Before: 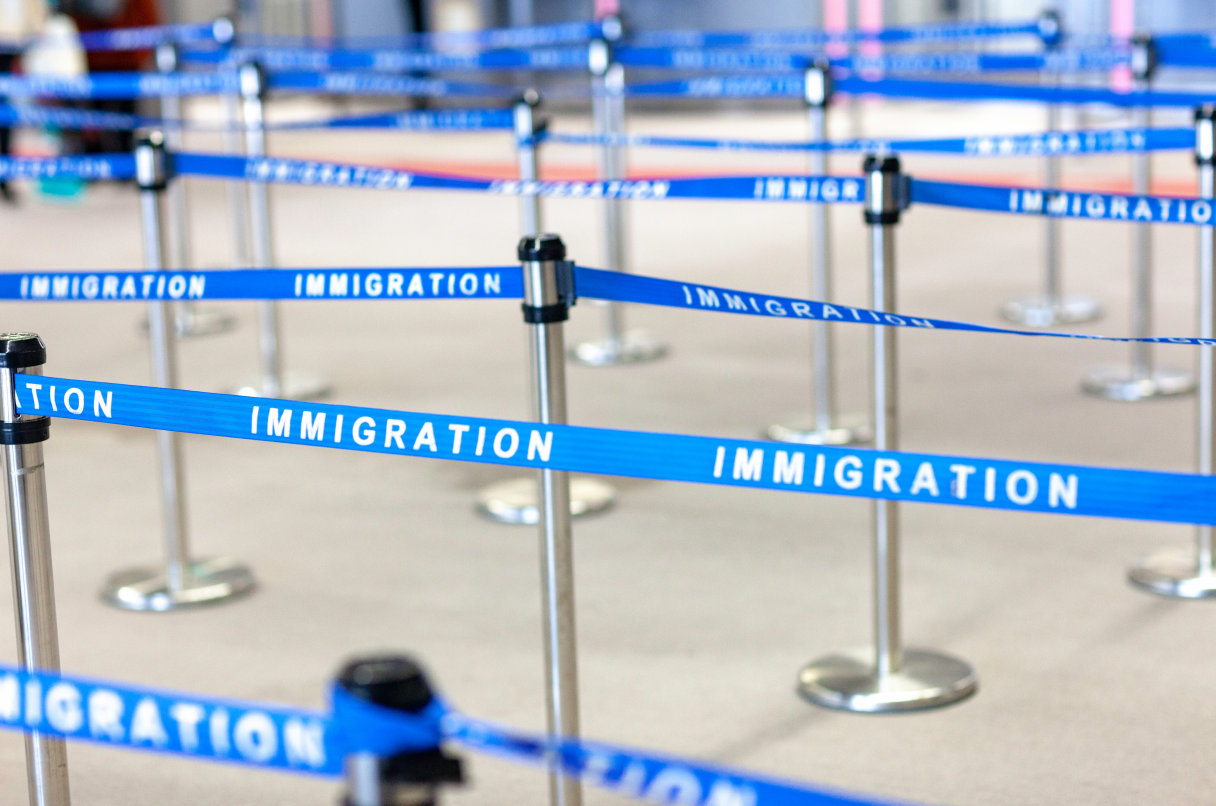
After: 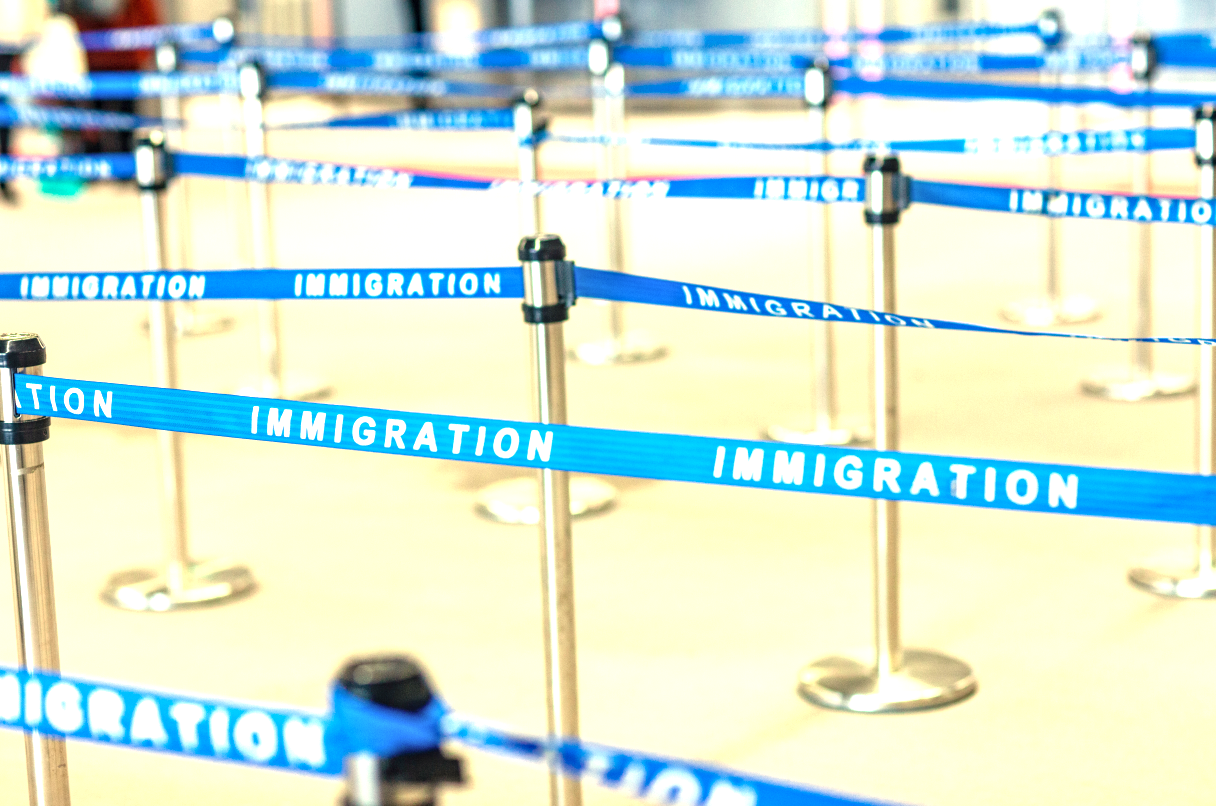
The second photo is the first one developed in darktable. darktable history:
white balance: red 1.08, blue 0.791
local contrast: detail 130%
exposure: black level correction 0, exposure 1 EV, compensate exposure bias true, compensate highlight preservation false
